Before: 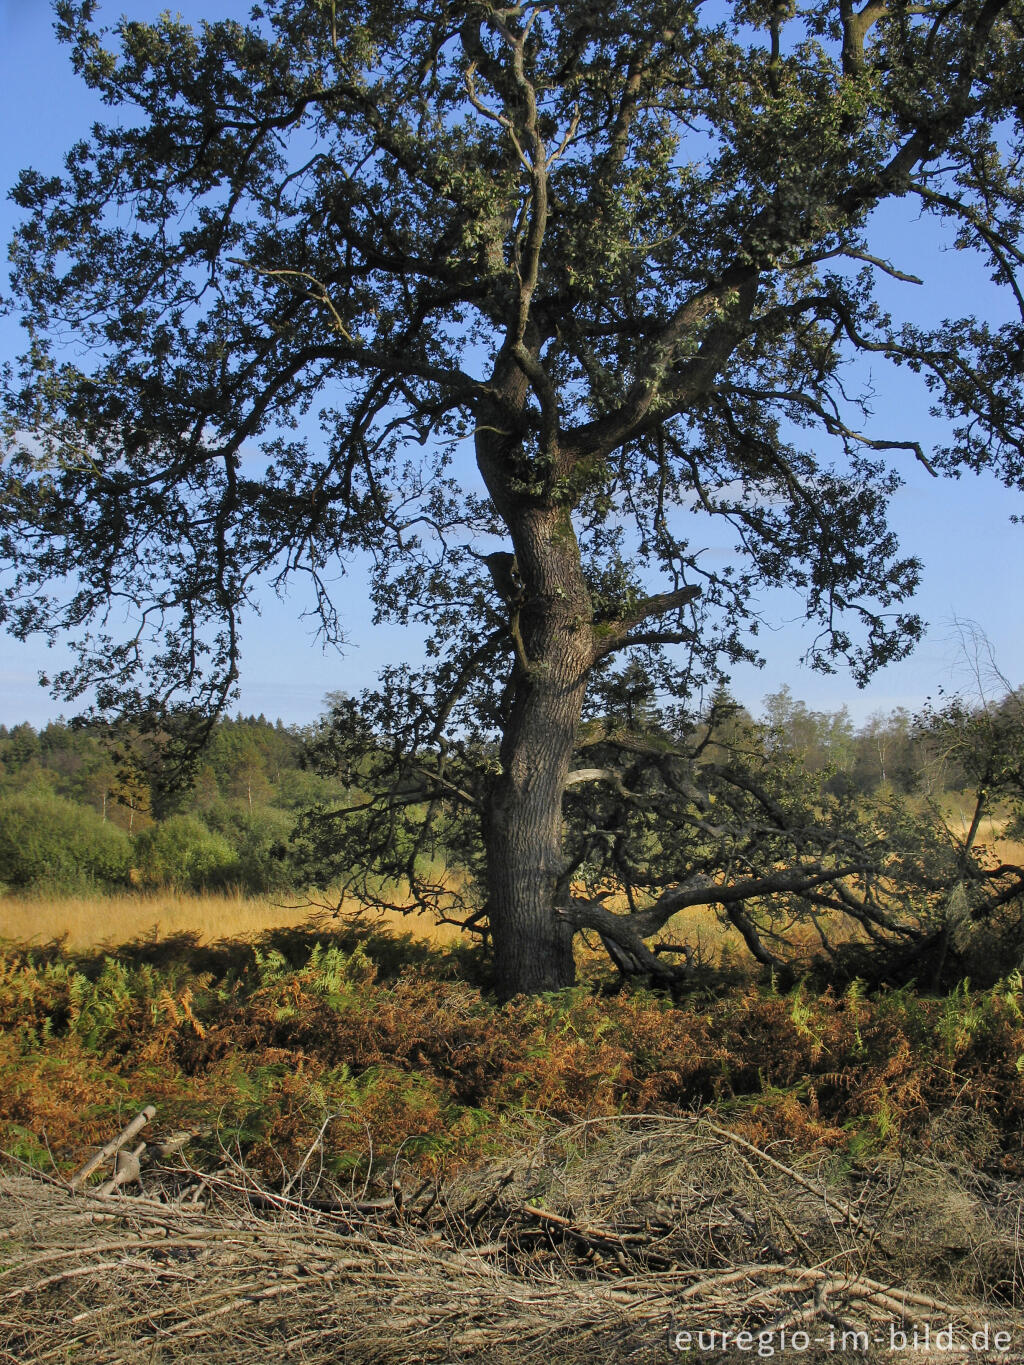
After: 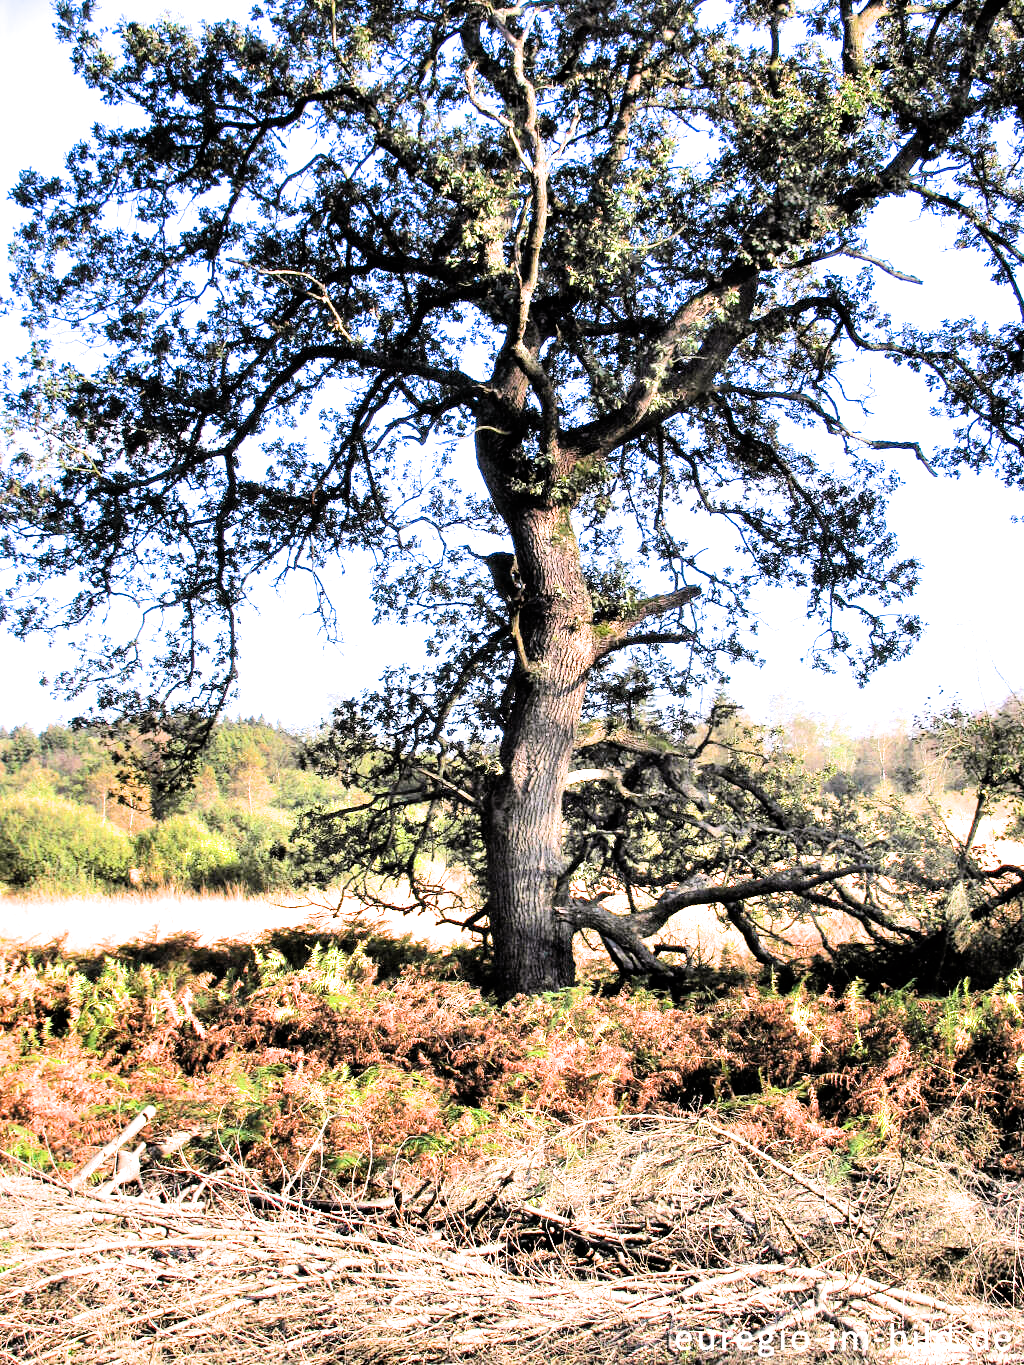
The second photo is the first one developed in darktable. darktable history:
white balance: red 1.05, blue 1.072
exposure: black level correction 0, exposure 1.45 EV, compensate exposure bias true, compensate highlight preservation false
filmic rgb: black relative exposure -5.42 EV, white relative exposure 2.85 EV, dynamic range scaling -37.73%, hardness 4, contrast 1.605, highlights saturation mix -0.93%
